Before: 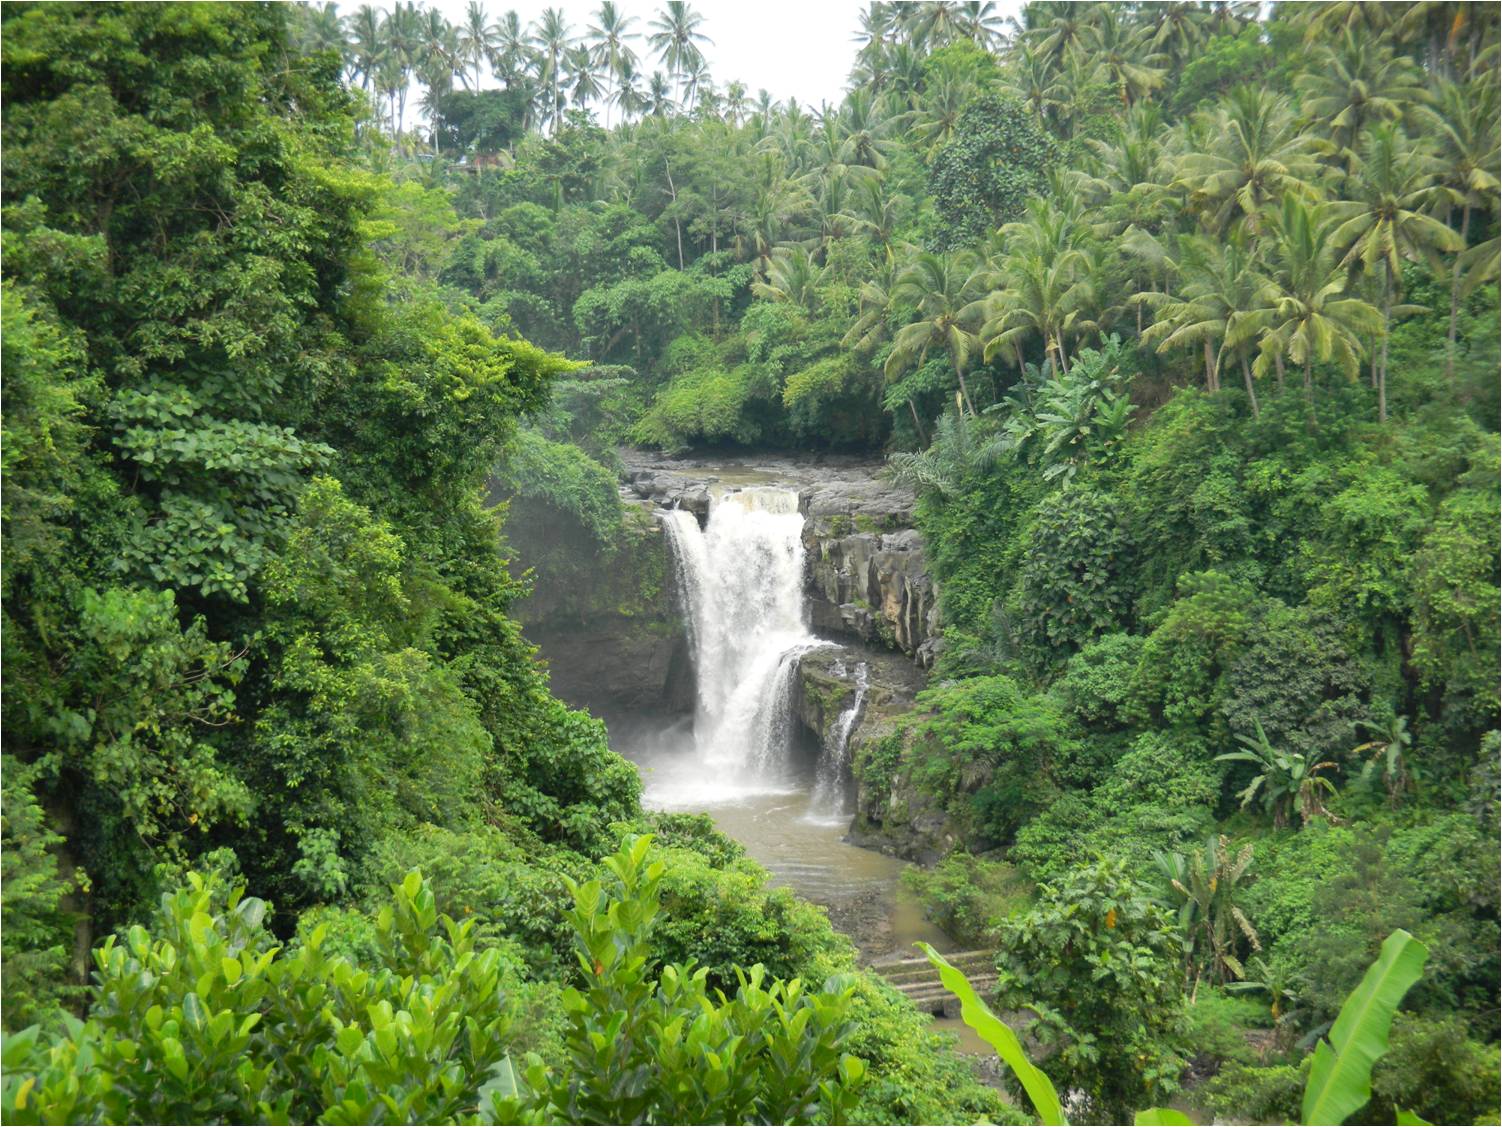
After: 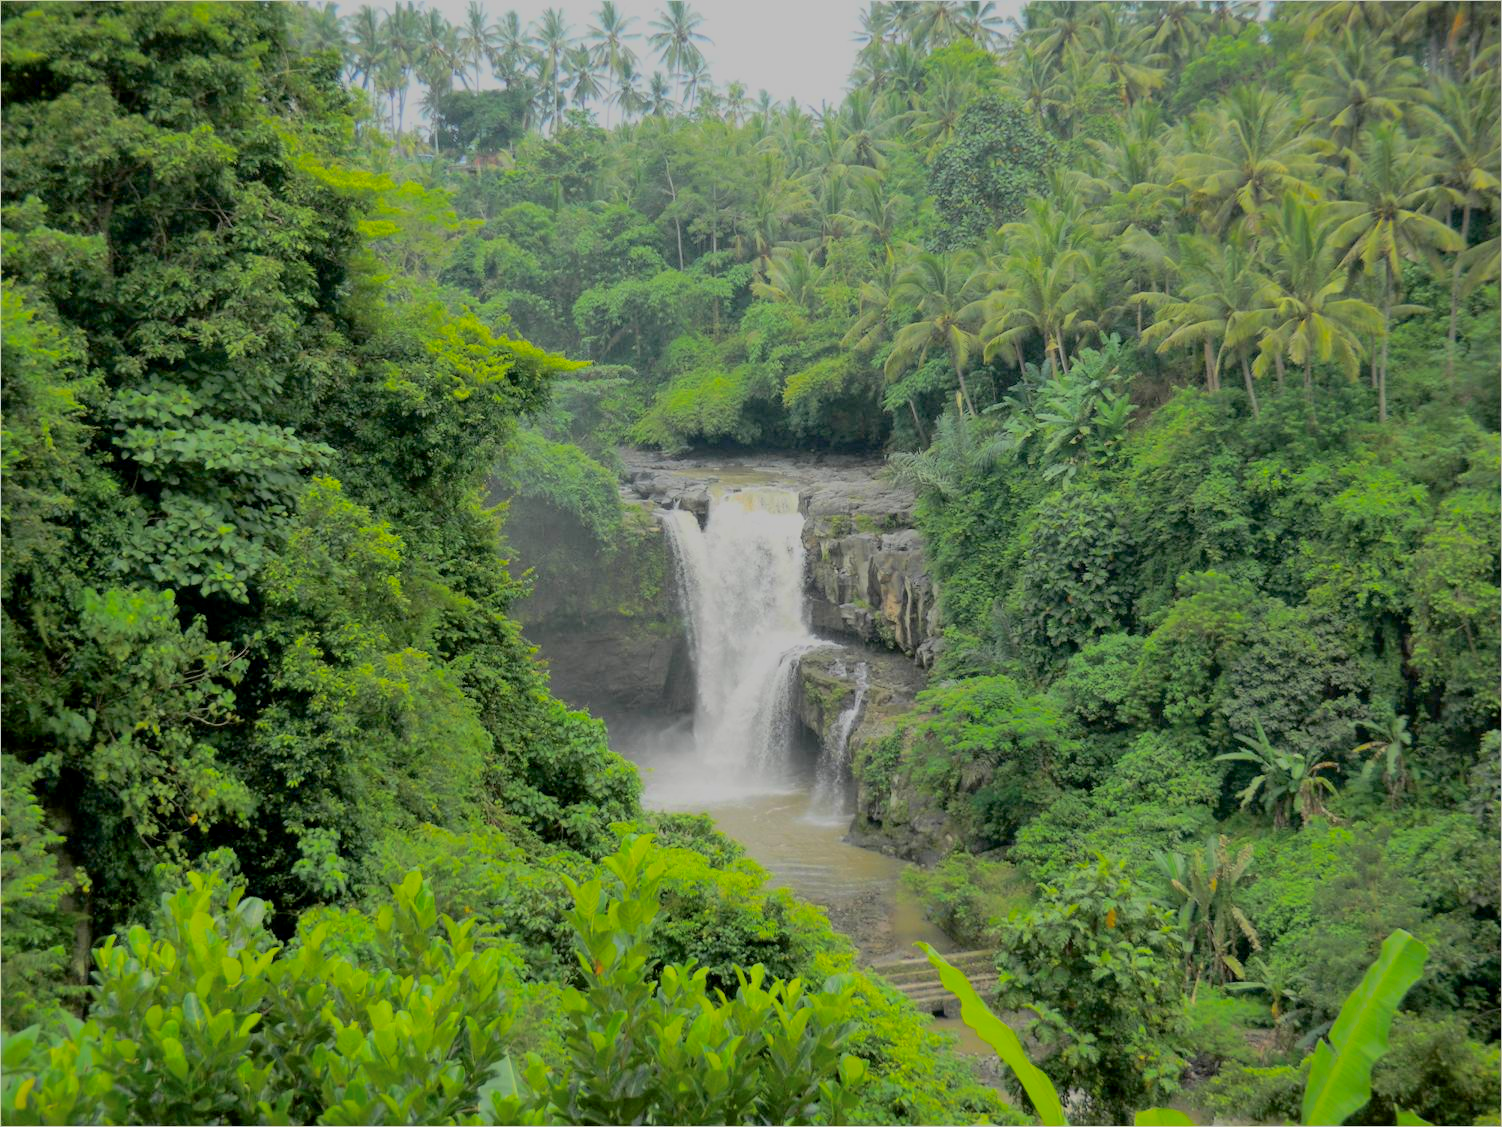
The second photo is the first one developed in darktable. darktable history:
filmic rgb: middle gray luminance 3.69%, black relative exposure -5.88 EV, white relative exposure 6.35 EV, dynamic range scaling 22.08%, target black luminance 0%, hardness 2.33, latitude 46%, contrast 0.79, highlights saturation mix 99.04%, shadows ↔ highlights balance 0.033%, color science v6 (2022)
